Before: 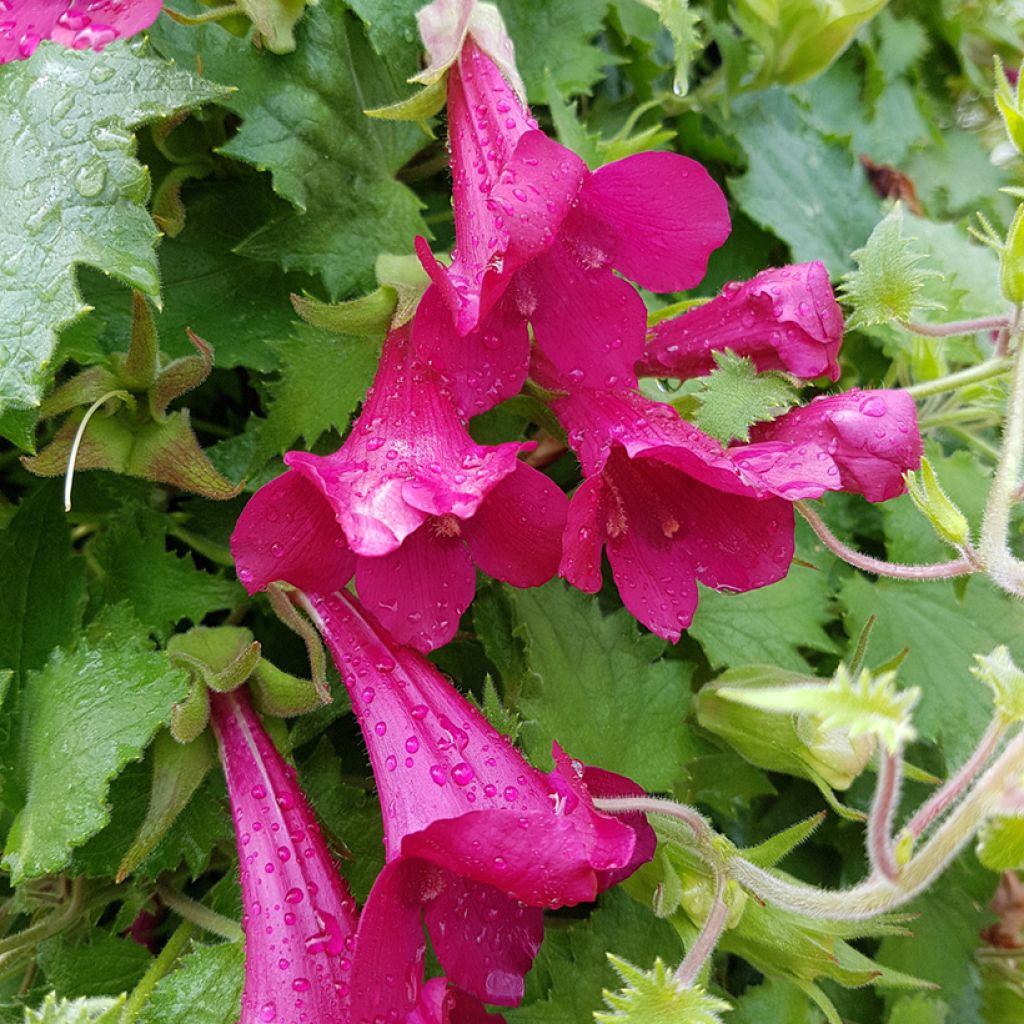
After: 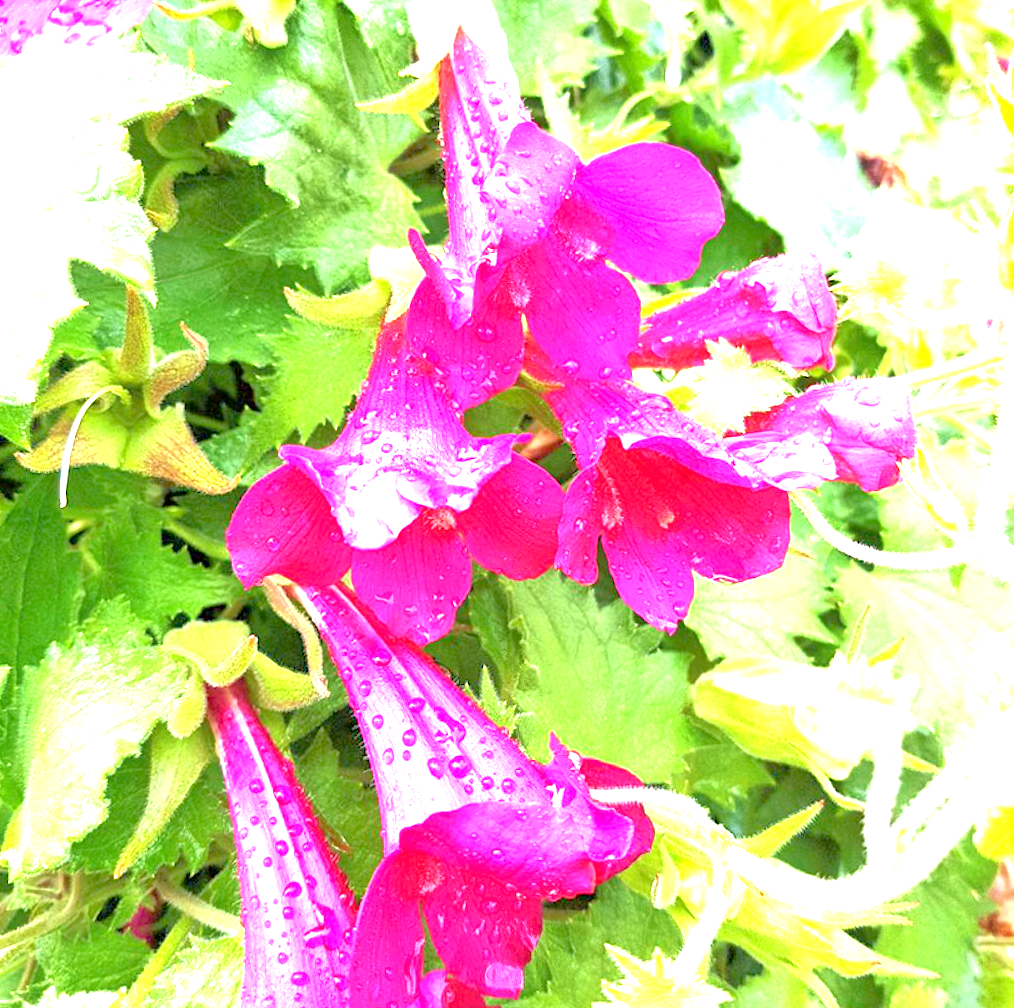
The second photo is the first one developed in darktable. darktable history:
tone equalizer: -7 EV 0.15 EV, -6 EV 0.6 EV, -5 EV 1.15 EV, -4 EV 1.33 EV, -3 EV 1.15 EV, -2 EV 0.6 EV, -1 EV 0.15 EV, mask exposure compensation -0.5 EV
exposure: black level correction 0.001, exposure 2.607 EV, compensate exposure bias true, compensate highlight preservation false
rotate and perspective: rotation -0.45°, automatic cropping original format, crop left 0.008, crop right 0.992, crop top 0.012, crop bottom 0.988
